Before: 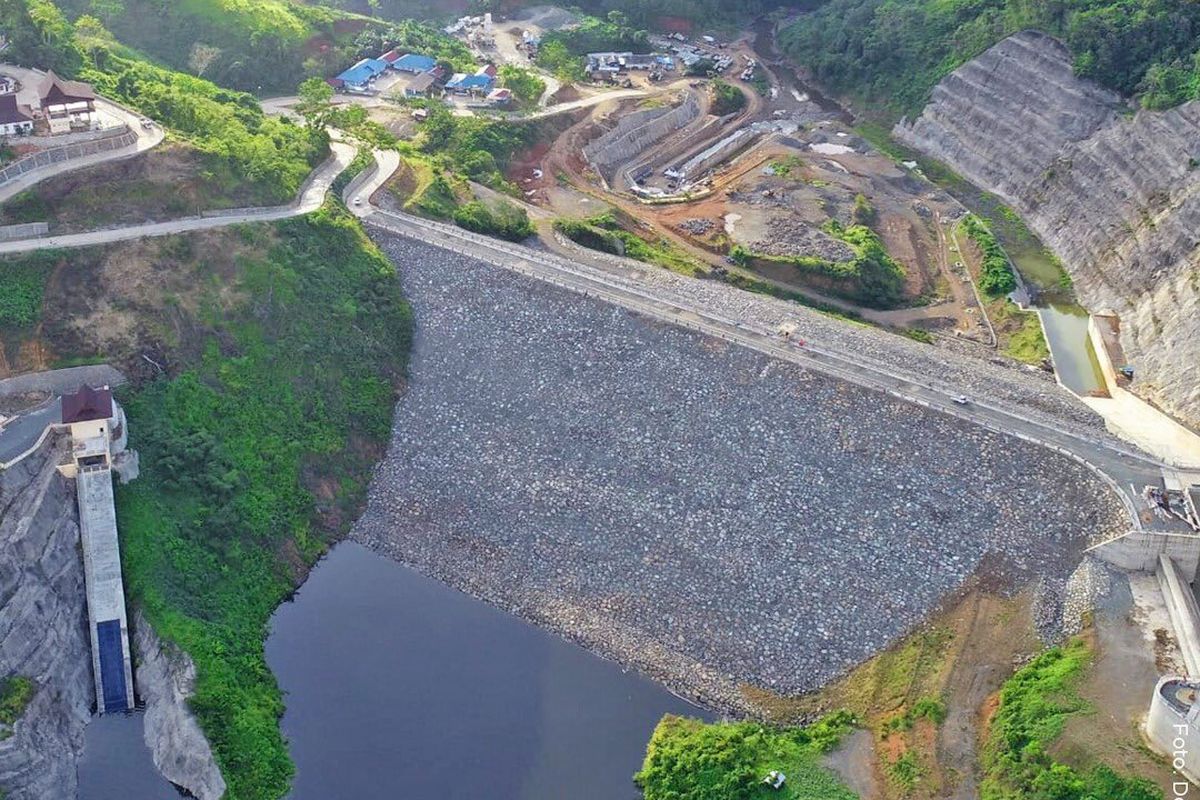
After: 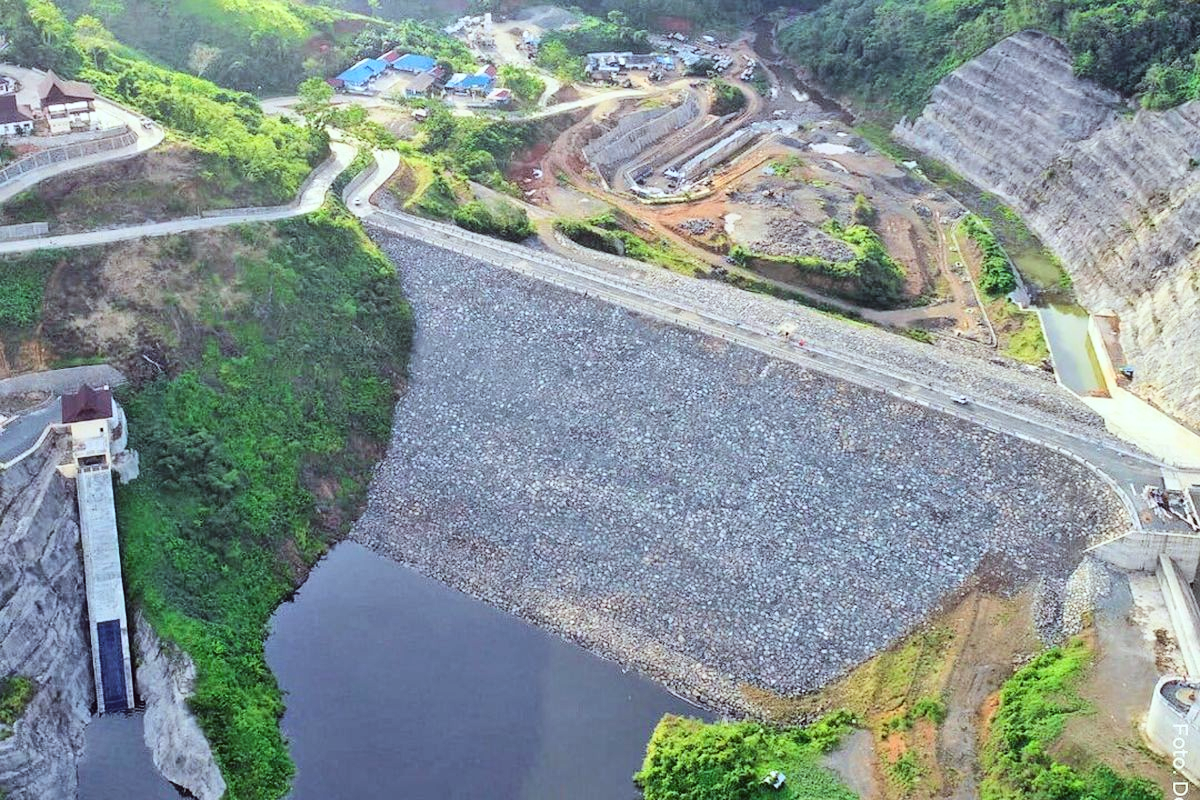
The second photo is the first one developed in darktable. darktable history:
base curve: curves: ch0 [(0, 0) (0.032, 0.025) (0.121, 0.166) (0.206, 0.329) (0.605, 0.79) (1, 1)]
color correction: highlights a* -5.09, highlights b* -3.35, shadows a* 4.18, shadows b* 4.24
